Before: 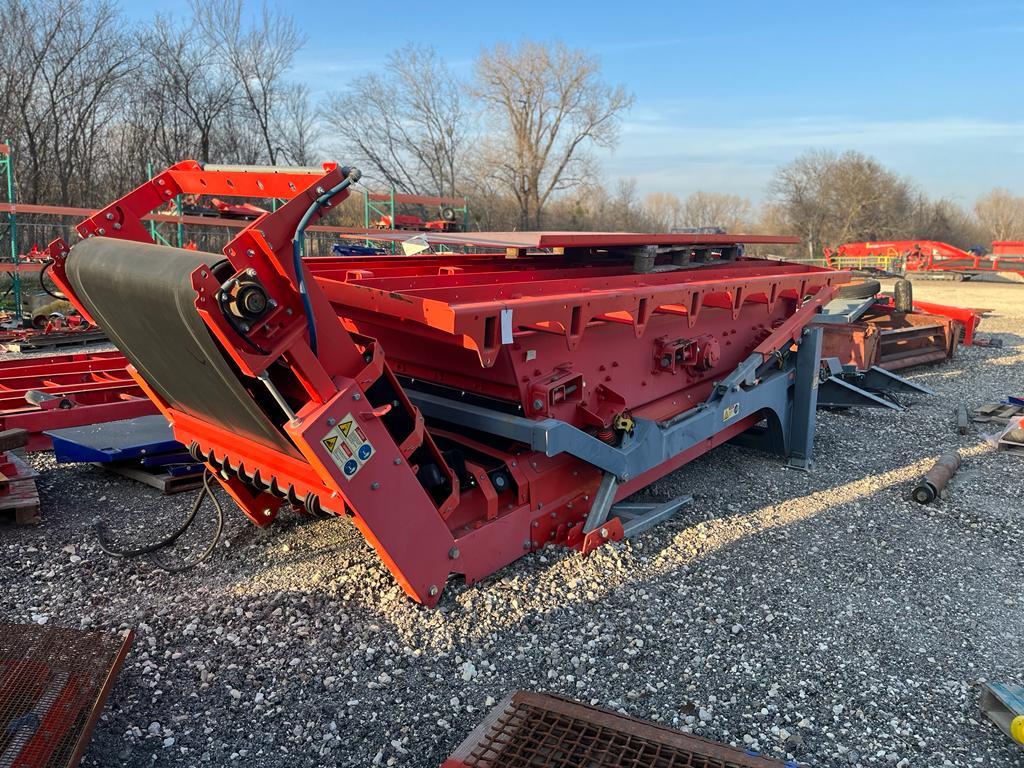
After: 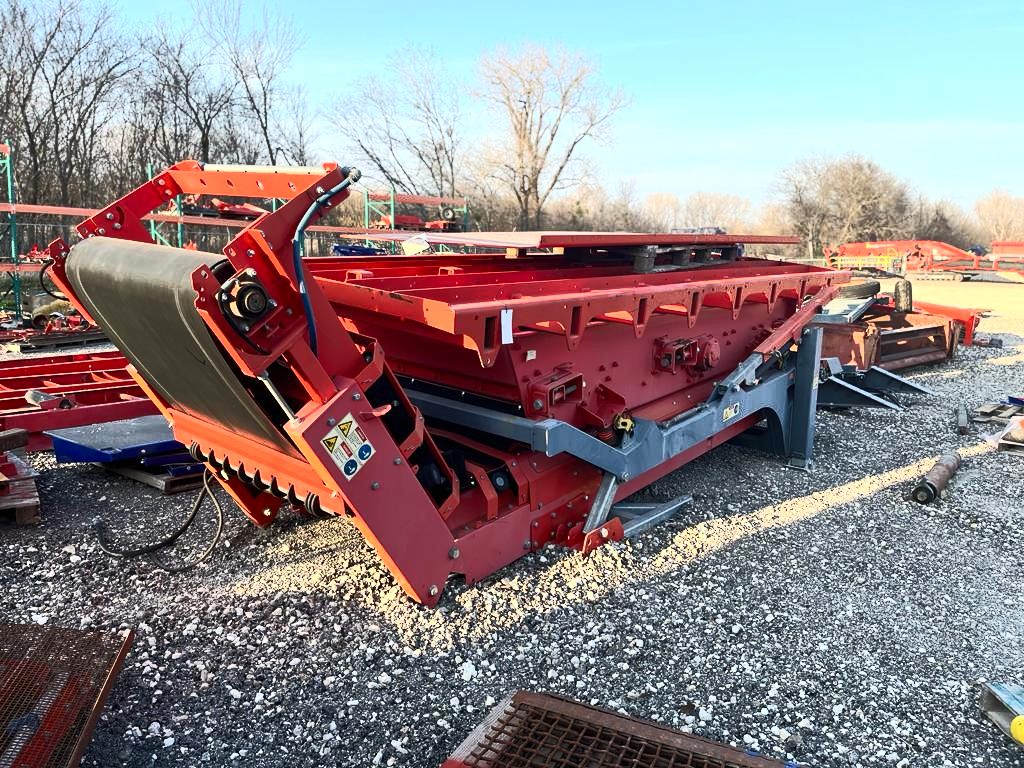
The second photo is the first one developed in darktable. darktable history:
exposure: exposure 0.299 EV, compensate highlight preservation false
tone curve: curves: ch0 [(0, 0) (0.003, 0.003) (0.011, 0.008) (0.025, 0.018) (0.044, 0.04) (0.069, 0.062) (0.1, 0.09) (0.136, 0.121) (0.177, 0.158) (0.224, 0.197) (0.277, 0.255) (0.335, 0.314) (0.399, 0.391) (0.468, 0.496) (0.543, 0.683) (0.623, 0.801) (0.709, 0.883) (0.801, 0.94) (0.898, 0.984) (1, 1)], color space Lab, independent channels, preserve colors none
